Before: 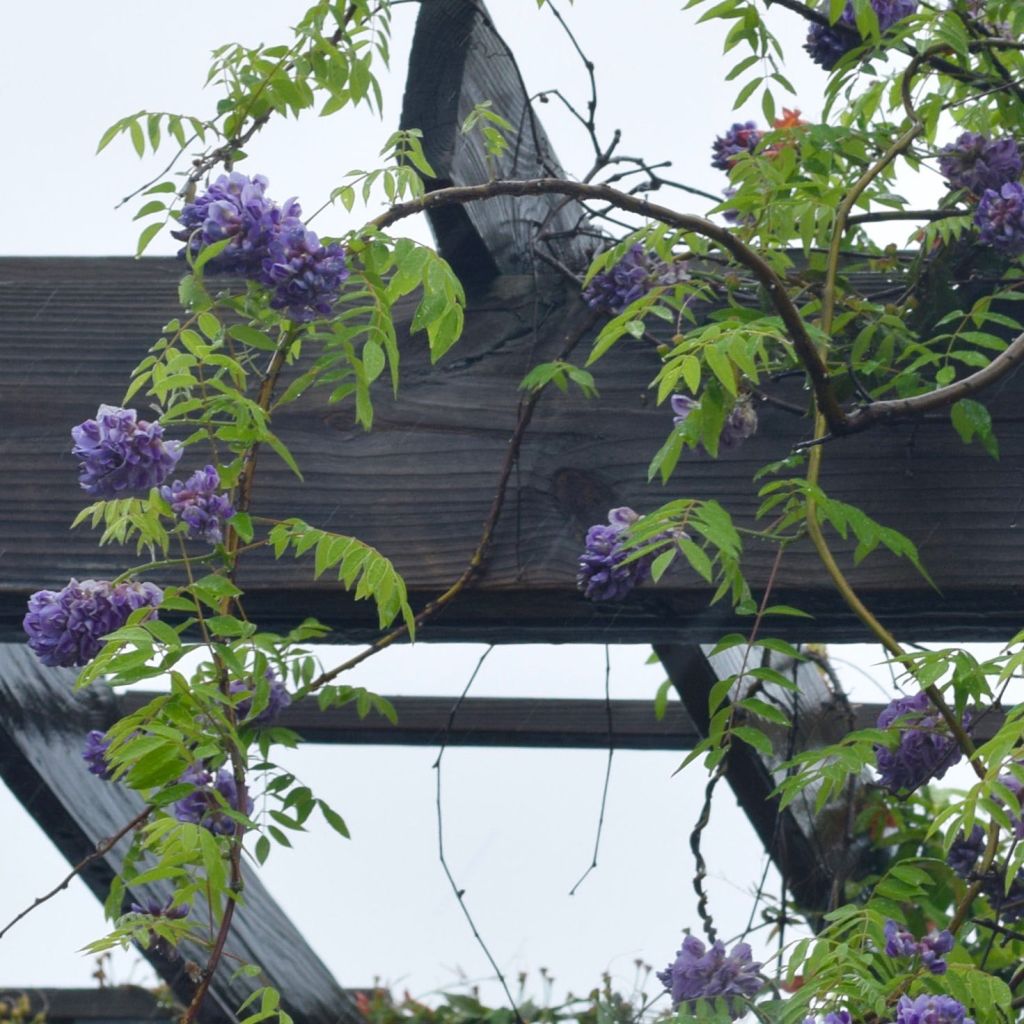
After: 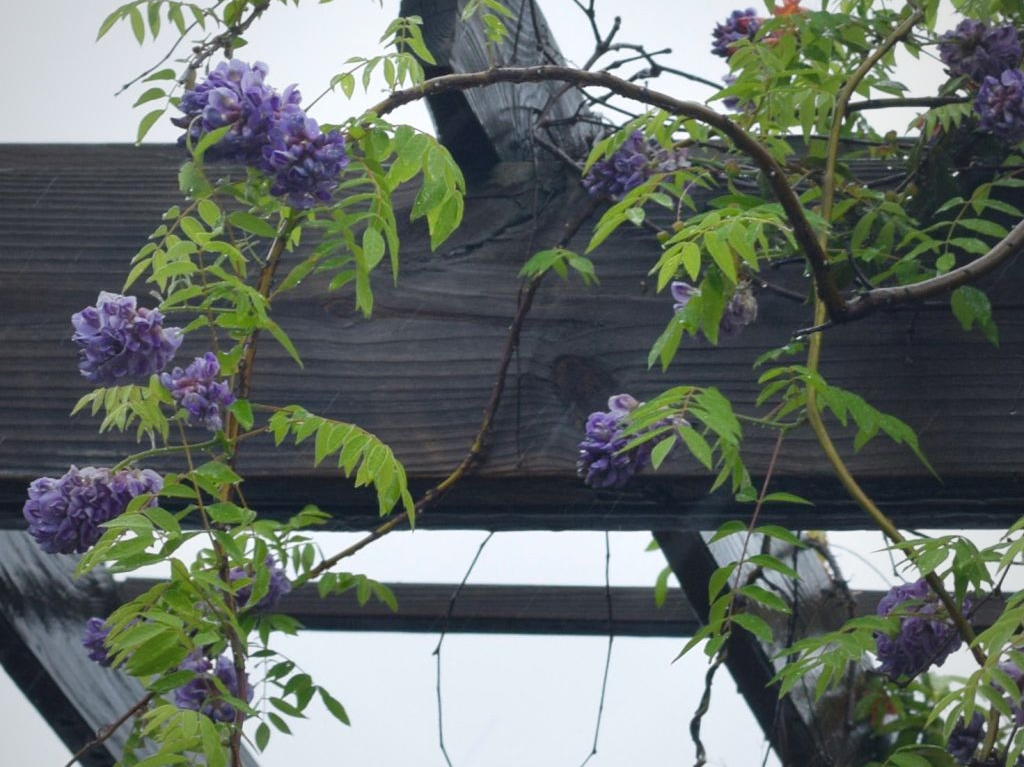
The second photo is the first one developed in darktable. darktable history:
crop: top 11.057%, bottom 13.949%
vignetting: fall-off start 72.83%, fall-off radius 108.27%, brightness -0.403, saturation -0.297, width/height ratio 0.736
